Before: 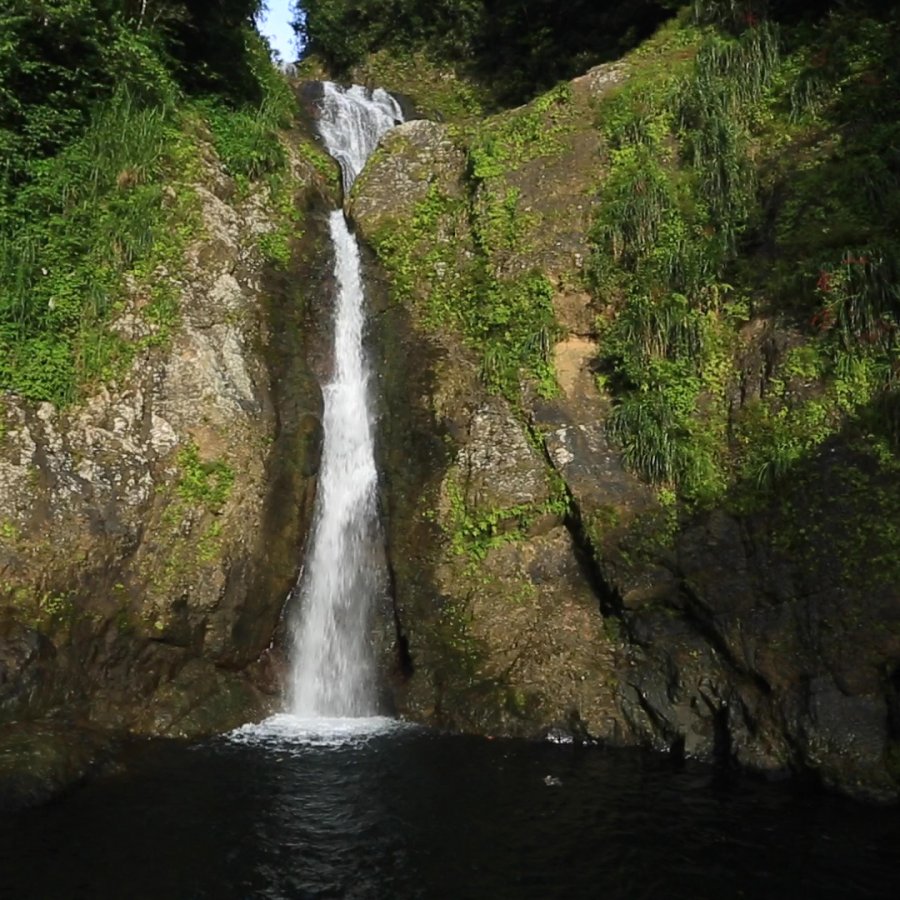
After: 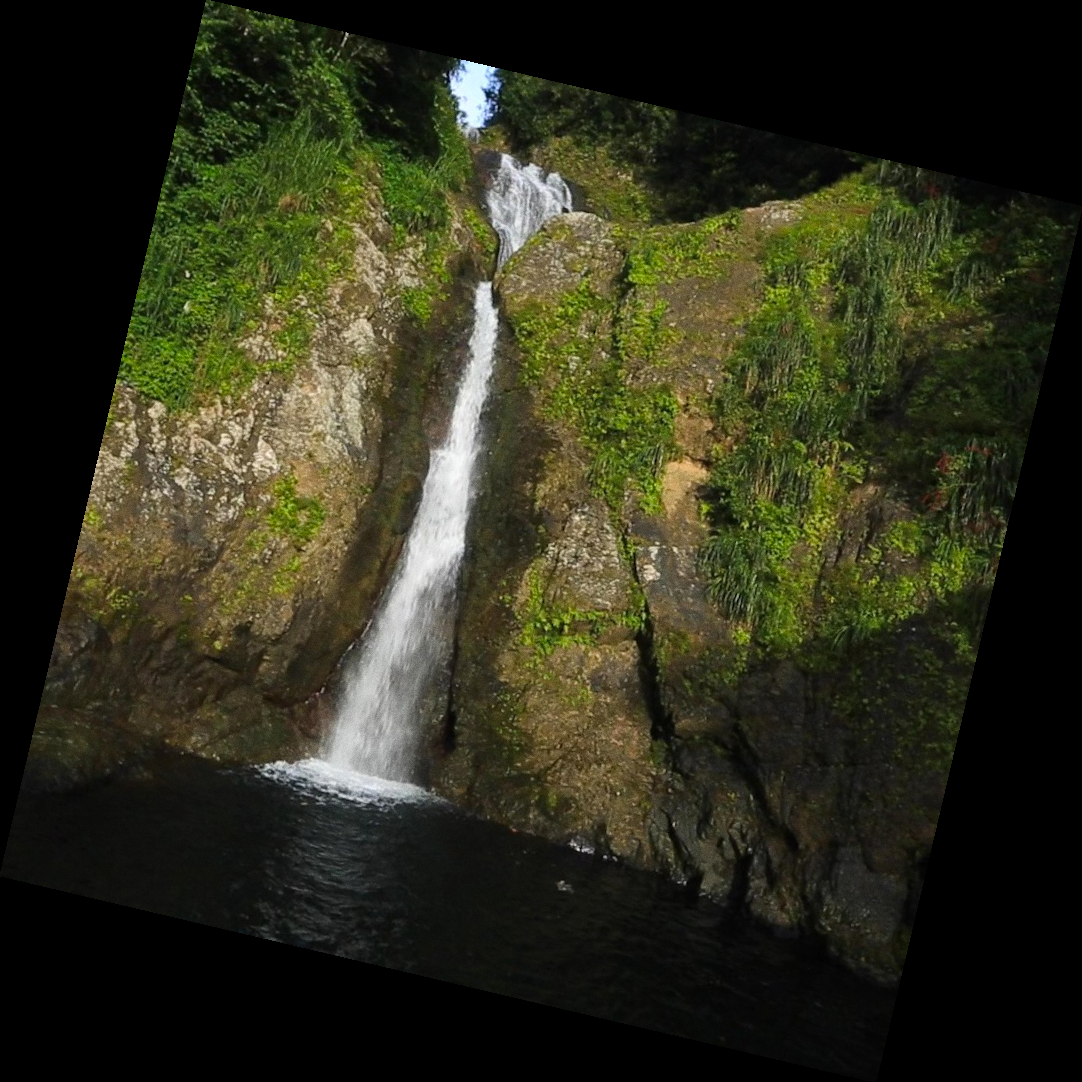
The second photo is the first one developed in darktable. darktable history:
rotate and perspective: rotation 13.27°, automatic cropping off
grain: coarseness 0.47 ISO
color balance rgb: shadows fall-off 101%, linear chroma grading › mid-tones 7.63%, perceptual saturation grading › mid-tones 11.68%, mask middle-gray fulcrum 22.45%, global vibrance 10.11%, saturation formula JzAzBz (2021)
